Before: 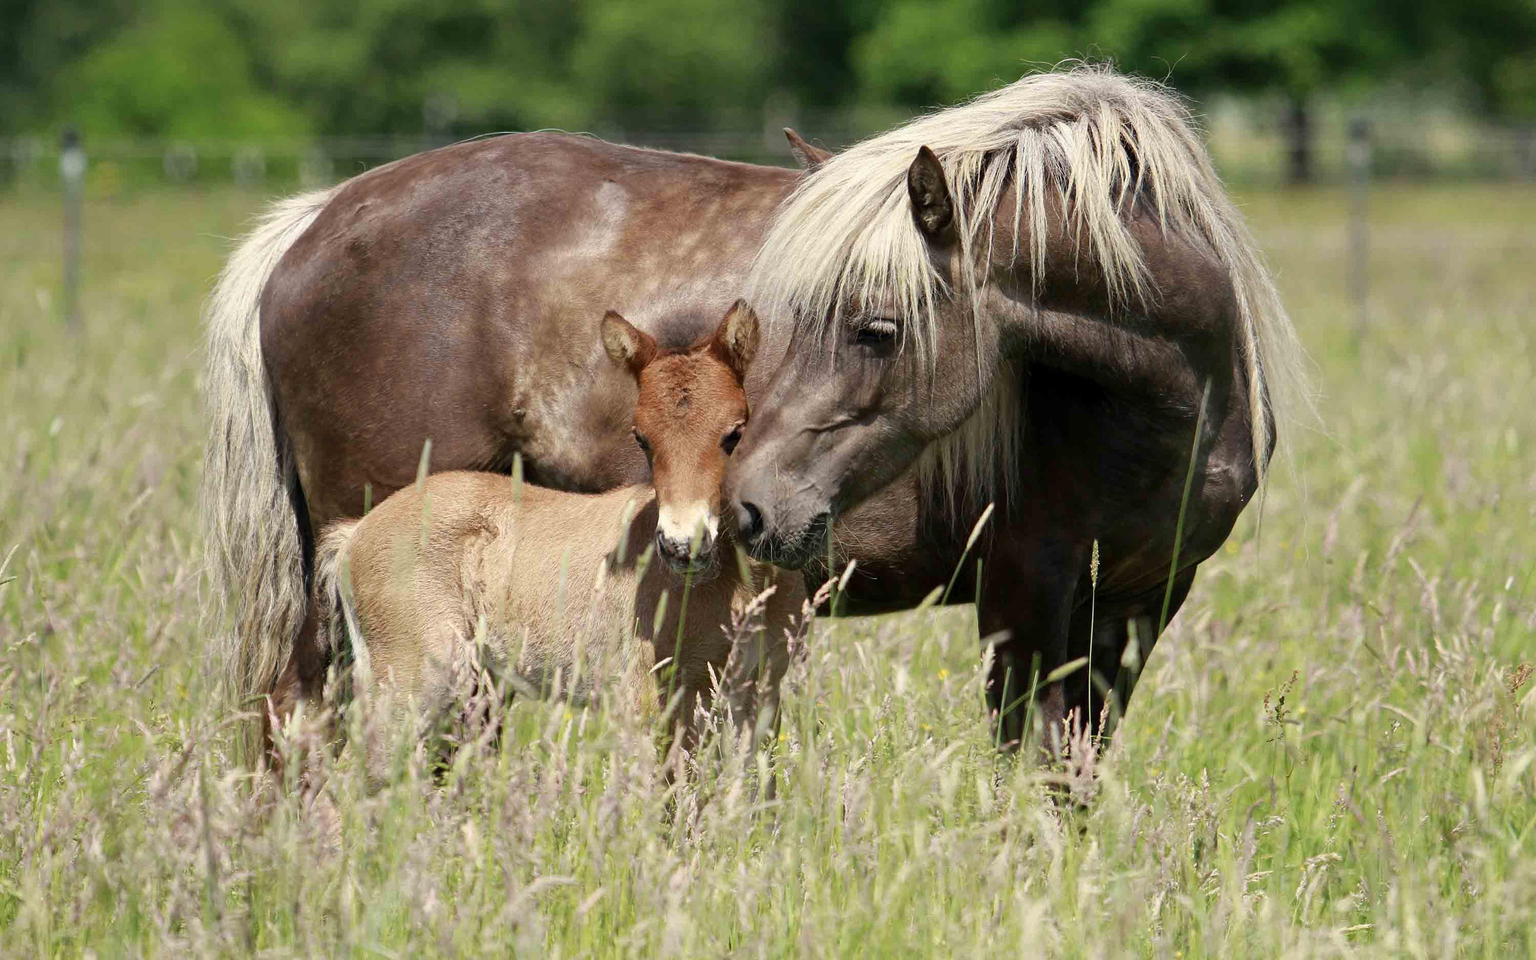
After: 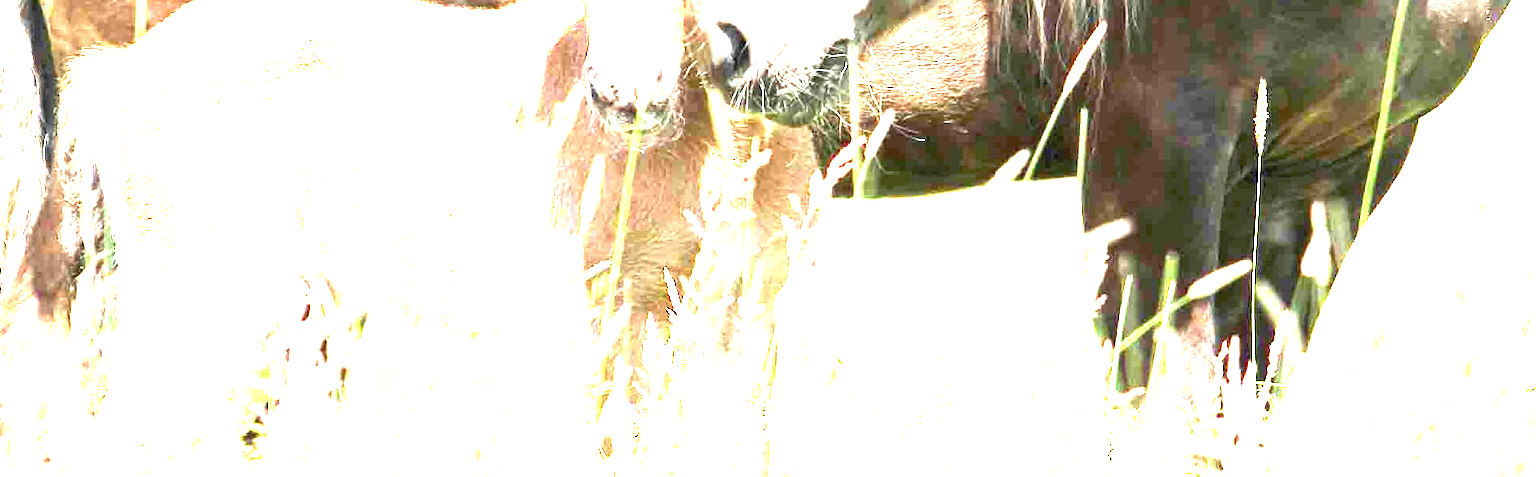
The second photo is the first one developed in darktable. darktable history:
crop: left 18.021%, top 50.85%, right 17.095%, bottom 16.826%
exposure: black level correction 0, exposure 3.966 EV, compensate exposure bias true, compensate highlight preservation false
